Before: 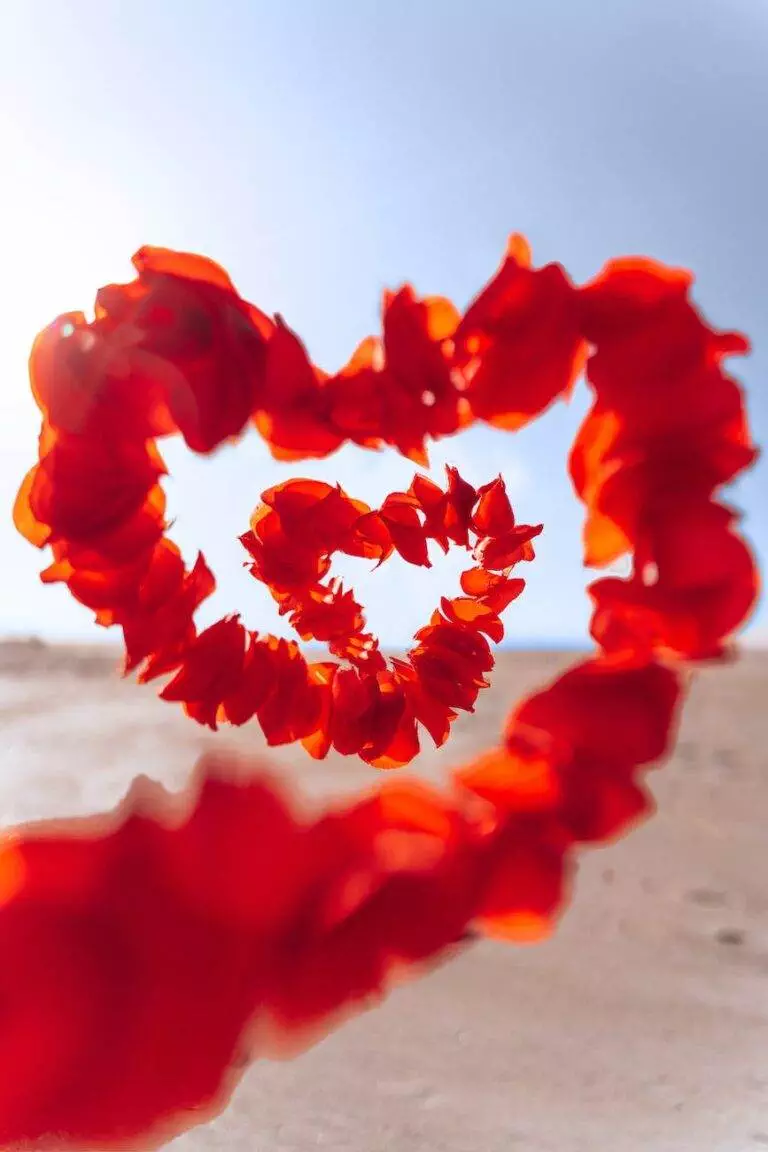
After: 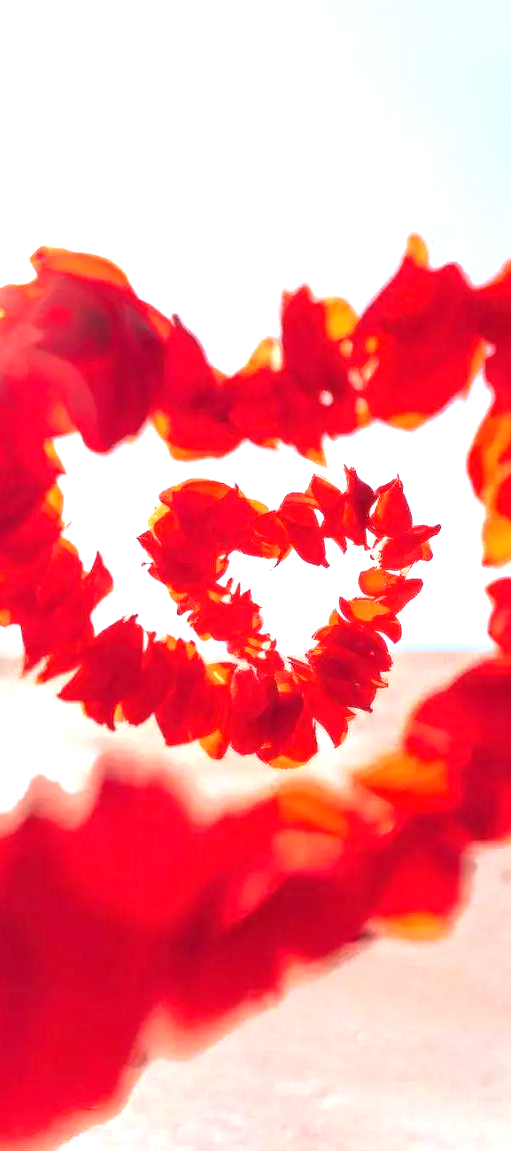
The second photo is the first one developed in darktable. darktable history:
exposure: black level correction 0, exposure 1.097 EV, compensate exposure bias true, compensate highlight preservation false
crop and rotate: left 13.327%, right 20.066%
